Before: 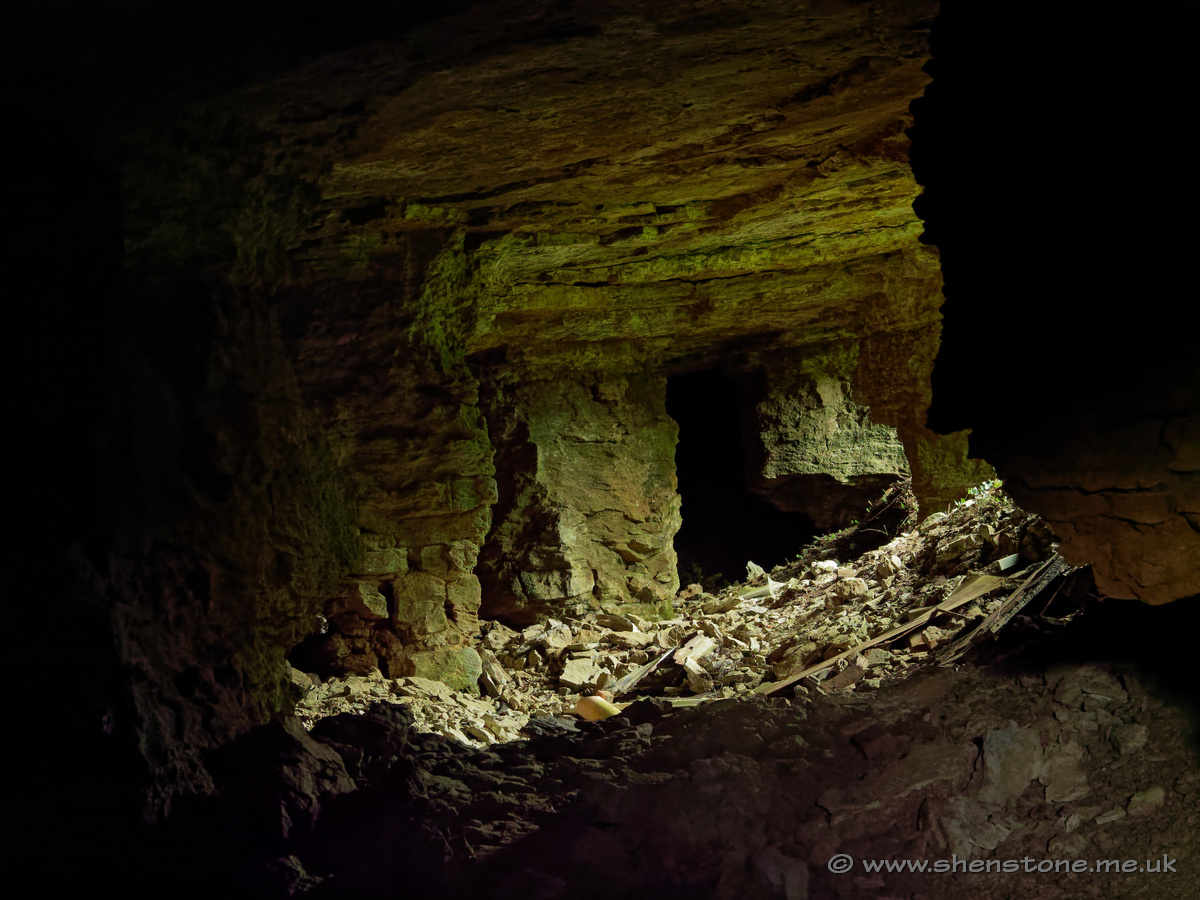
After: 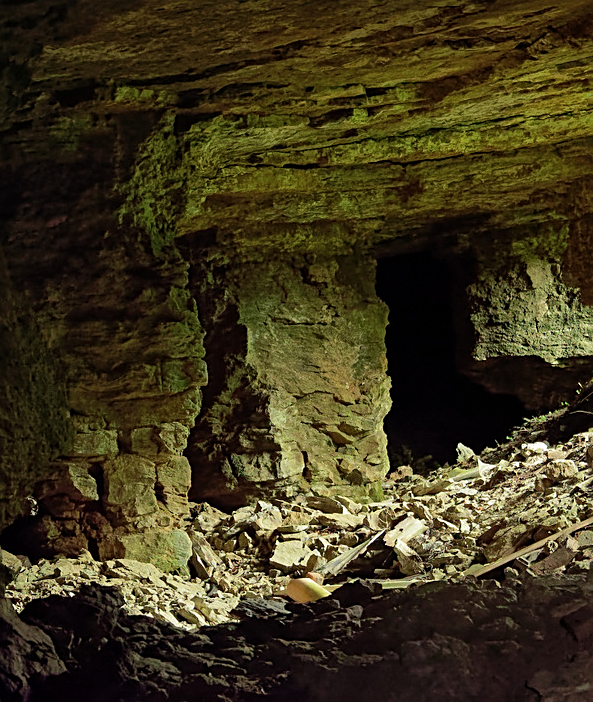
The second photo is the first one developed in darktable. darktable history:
crop and rotate: angle 0.023°, left 24.223%, top 13.149%, right 26.301%, bottom 8.7%
sharpen: on, module defaults
shadows and highlights: radius 170.72, shadows 27.72, white point adjustment 2.95, highlights -68.5, soften with gaussian
